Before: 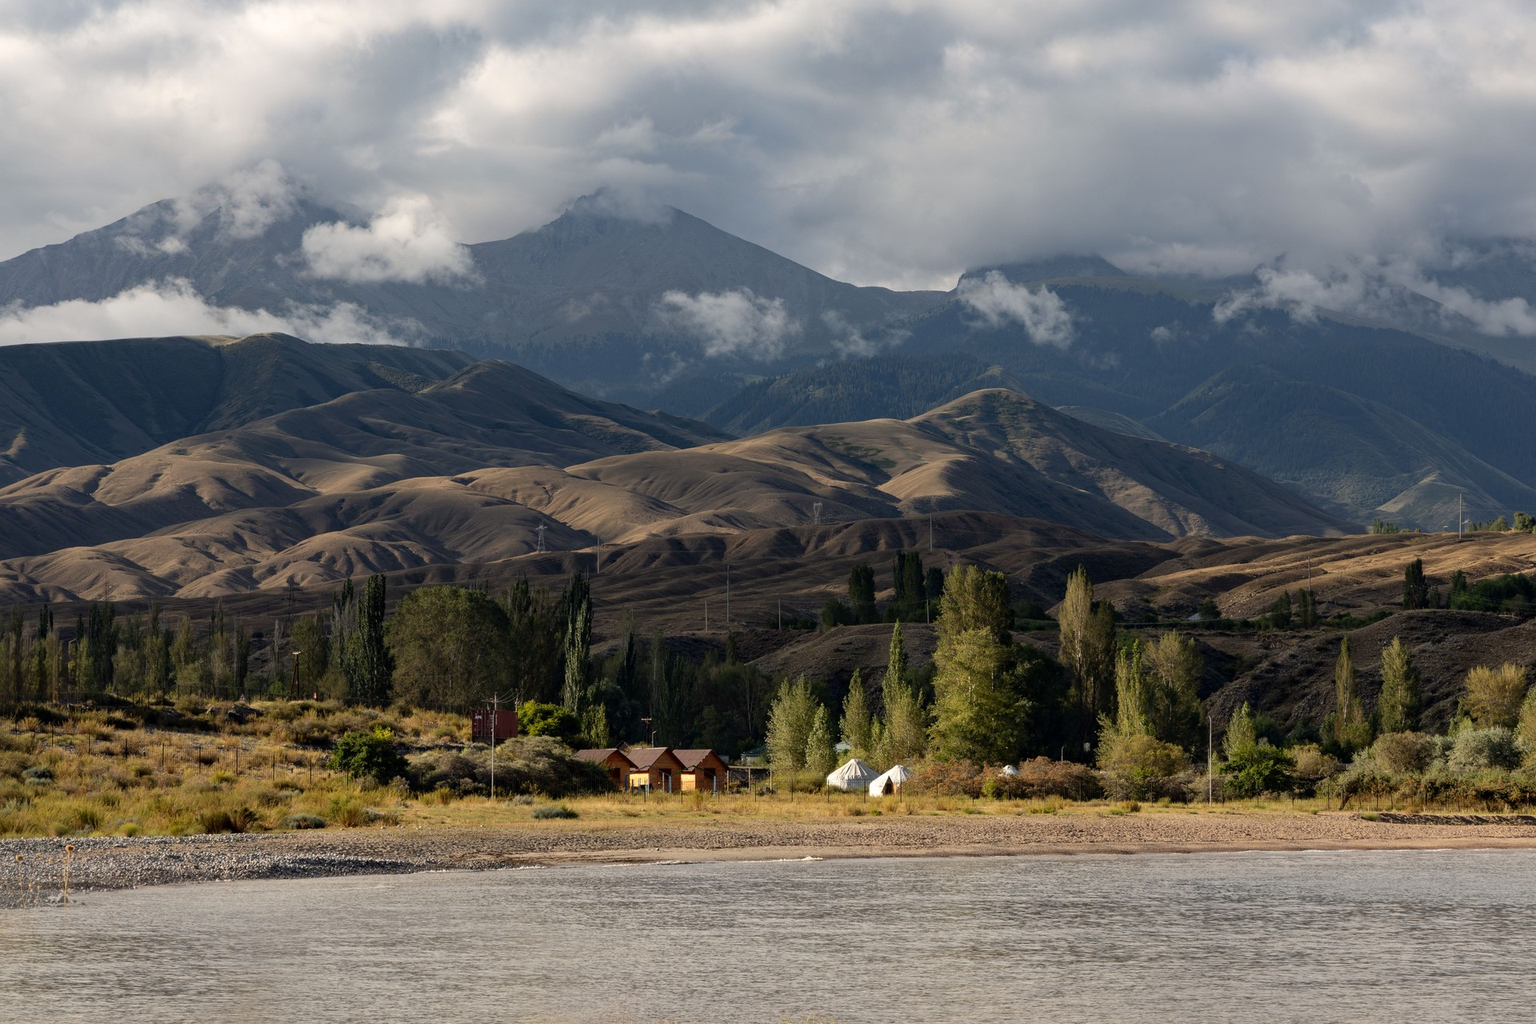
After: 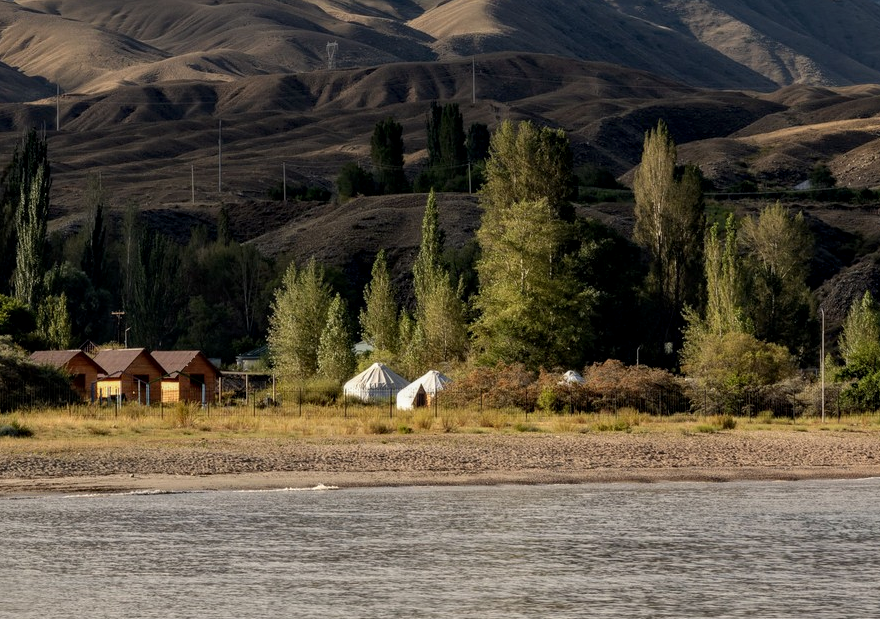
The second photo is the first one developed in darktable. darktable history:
exposure: exposure -0.116 EV, compensate exposure bias true, compensate highlight preservation false
local contrast: on, module defaults
crop: left 35.976%, top 45.819%, right 18.162%, bottom 5.807%
